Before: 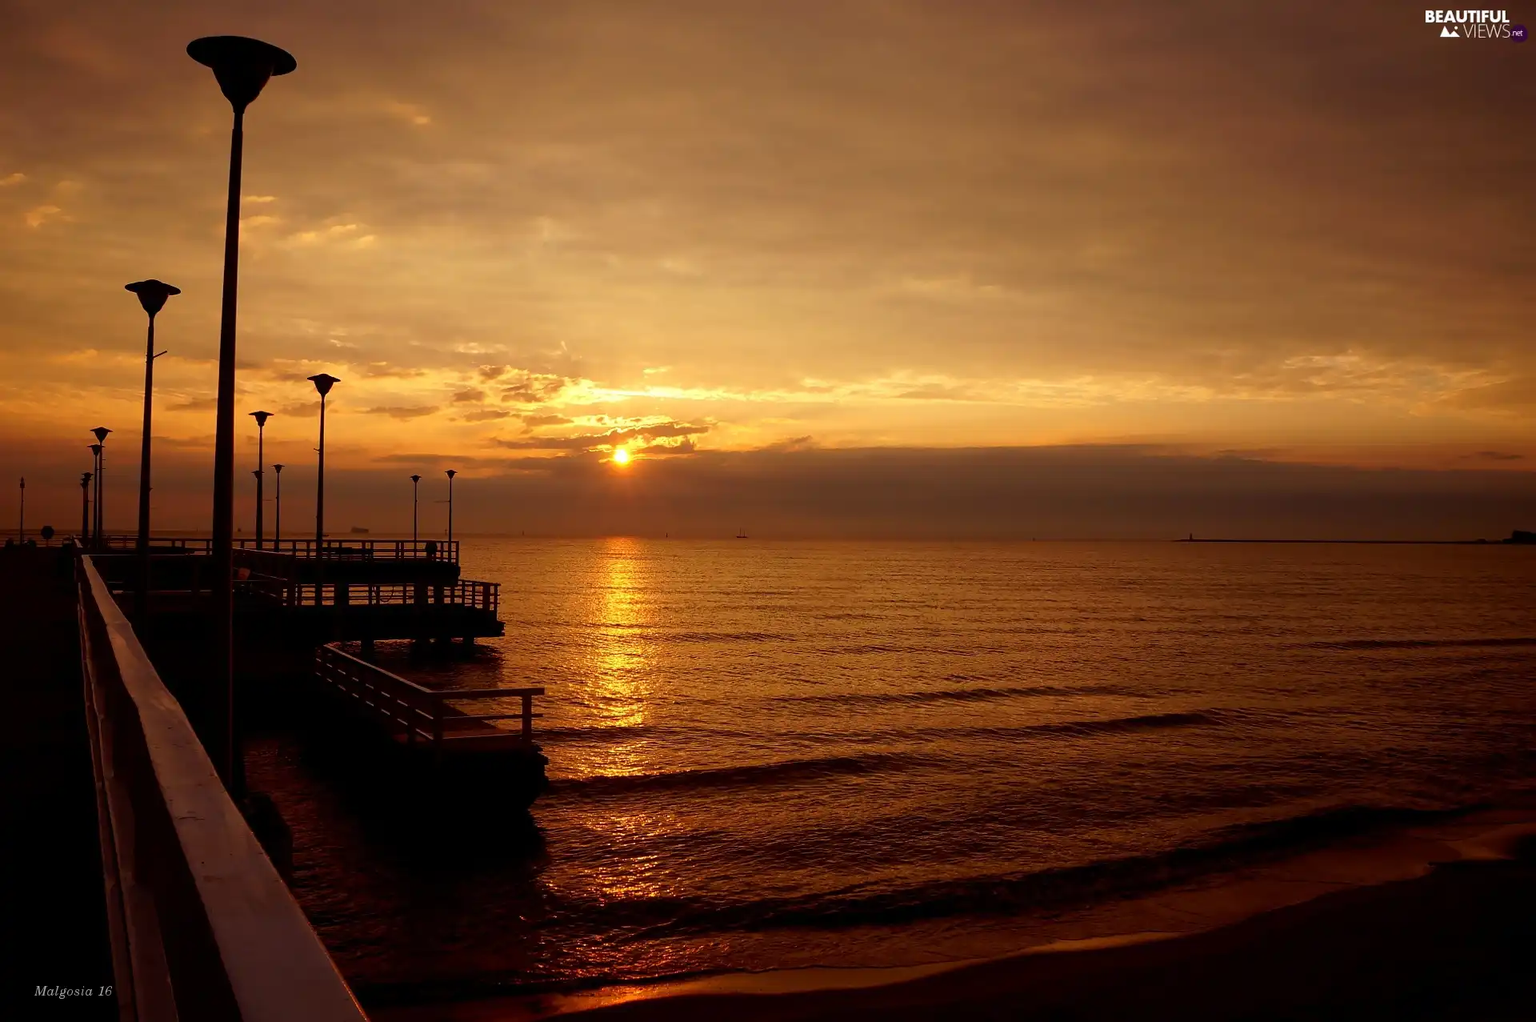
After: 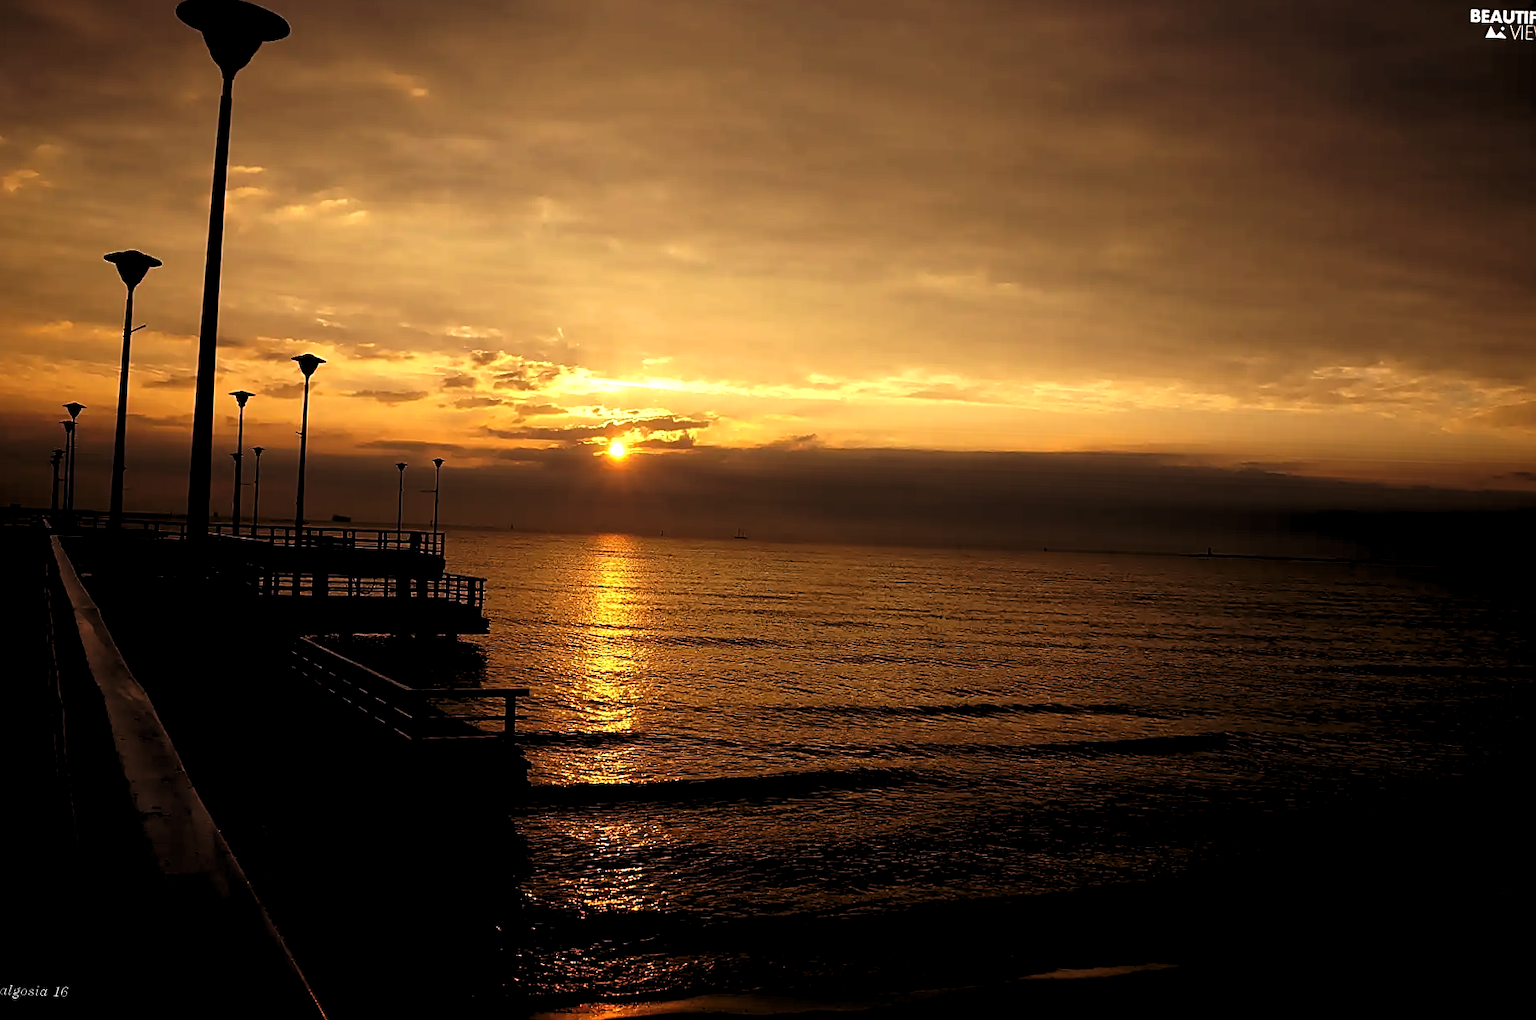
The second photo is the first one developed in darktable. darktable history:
crop and rotate: angle -1.73°
velvia: strength 22.4%
sharpen: on, module defaults
levels: levels [0.182, 0.542, 0.902]
exposure: compensate exposure bias true, compensate highlight preservation false
